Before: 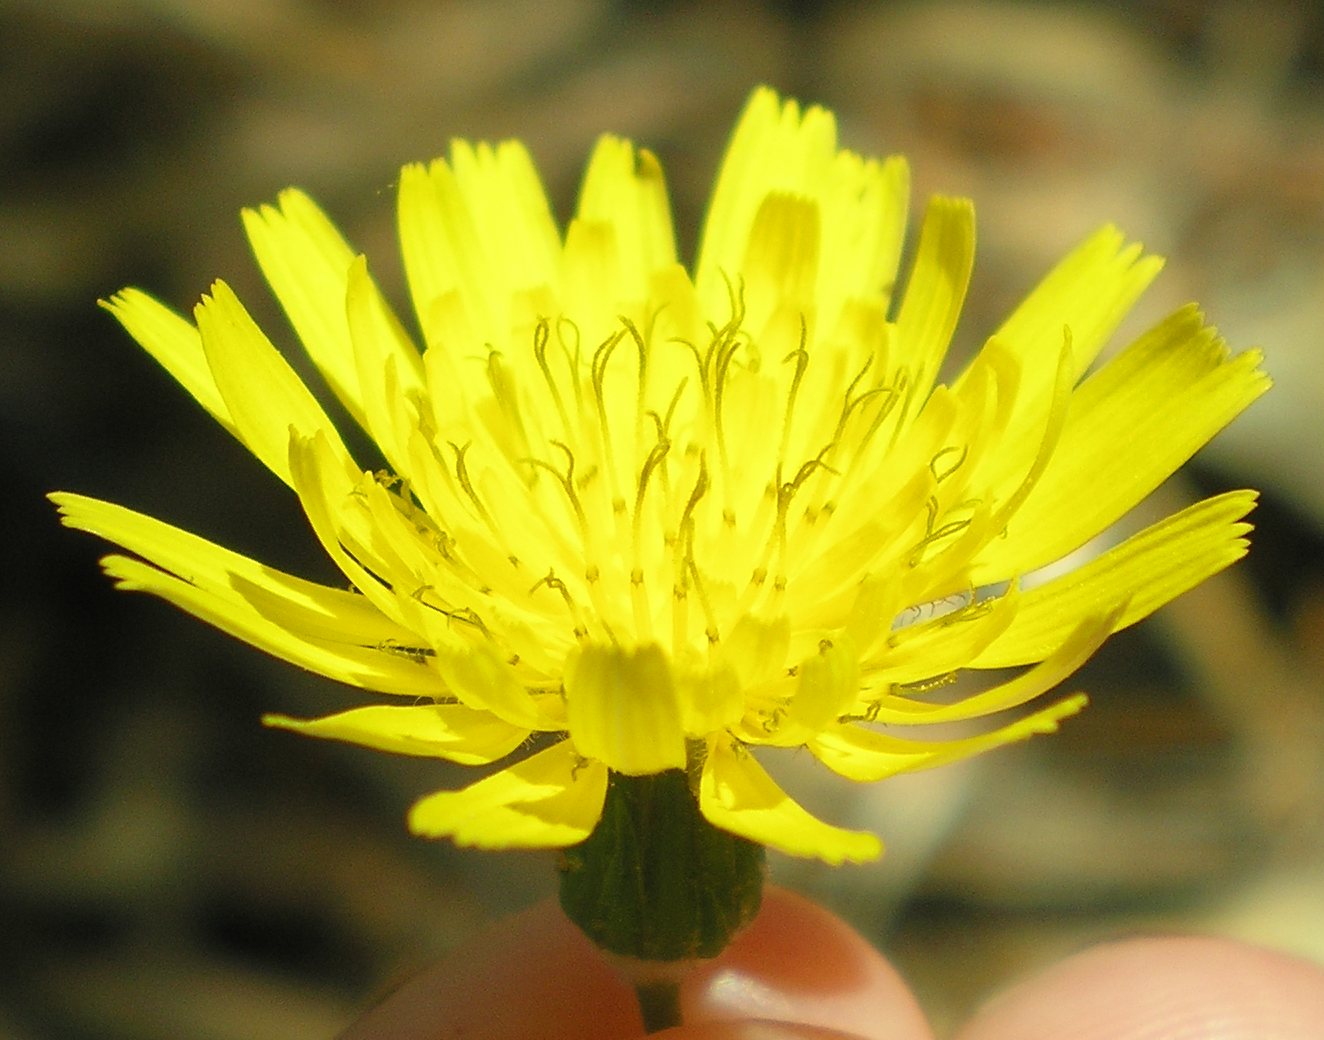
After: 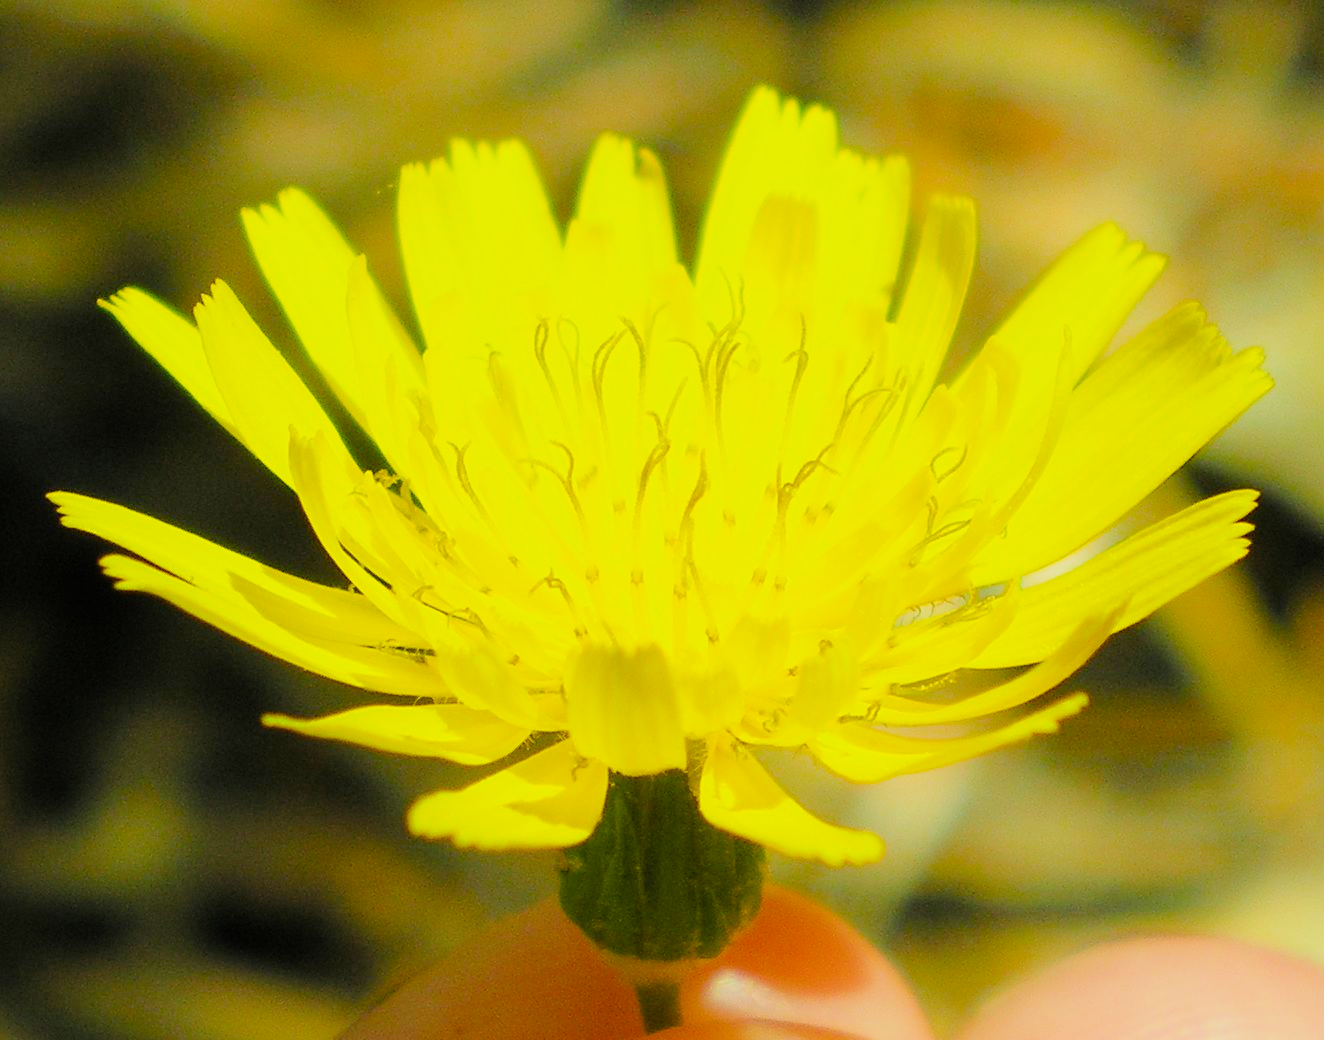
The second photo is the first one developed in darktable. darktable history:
bloom: size 9%, threshold 100%, strength 7%
color balance rgb: perceptual saturation grading › global saturation 25%, perceptual brilliance grading › mid-tones 10%, perceptual brilliance grading › shadows 15%, global vibrance 20%
filmic rgb: black relative exposure -7.65 EV, white relative exposure 4.56 EV, hardness 3.61, contrast 1.05
exposure: exposure 0.648 EV, compensate highlight preservation false
